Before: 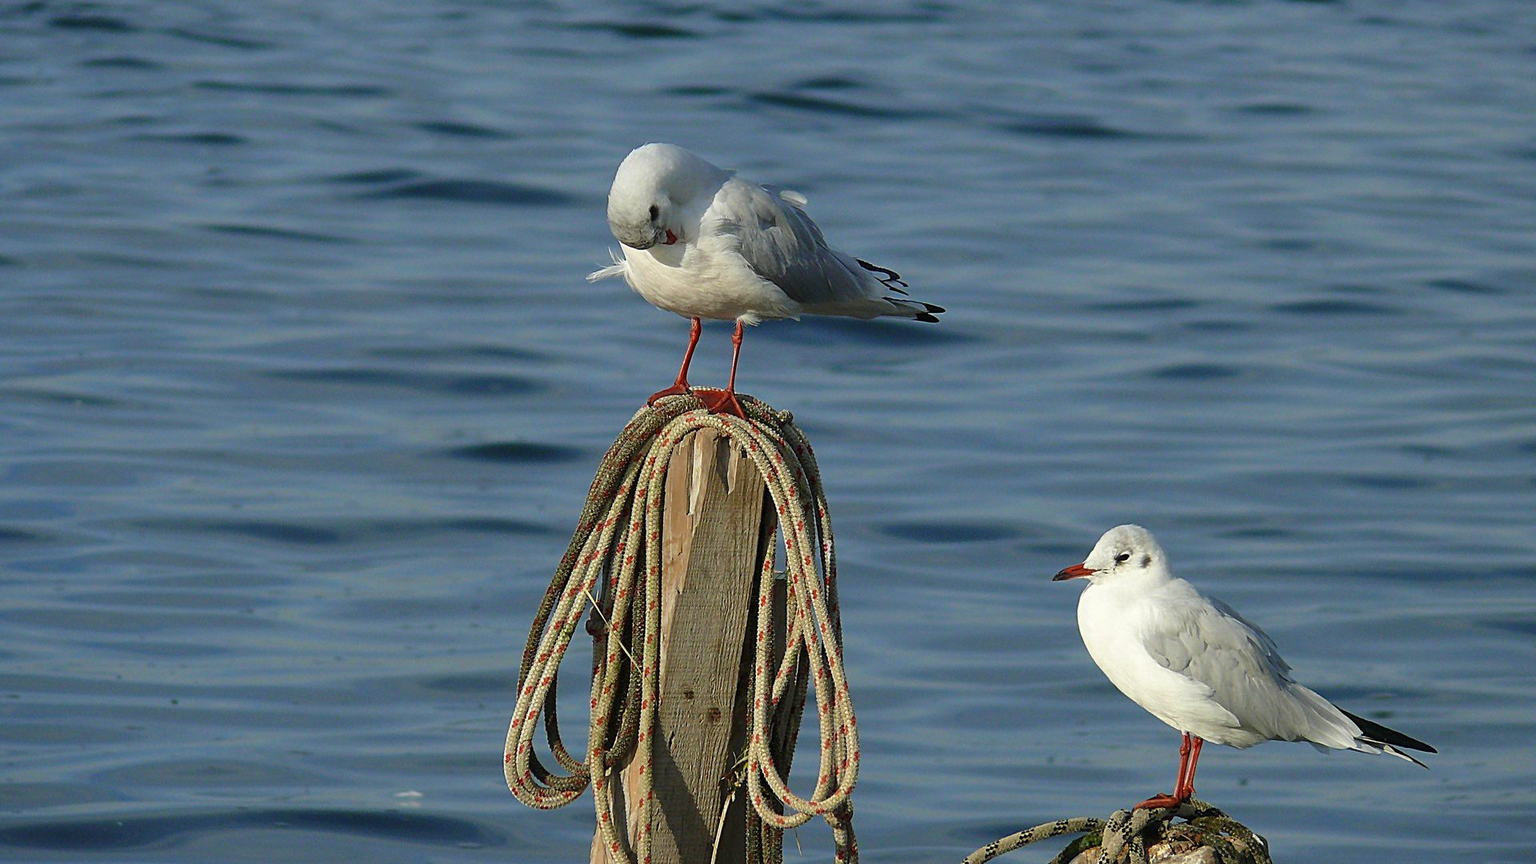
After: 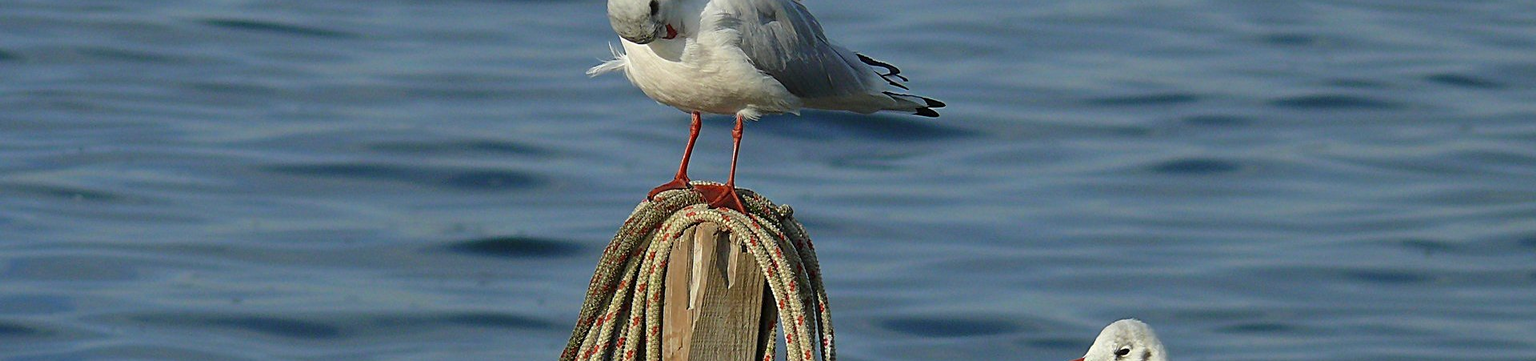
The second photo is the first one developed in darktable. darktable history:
crop and rotate: top 23.84%, bottom 34.294%
